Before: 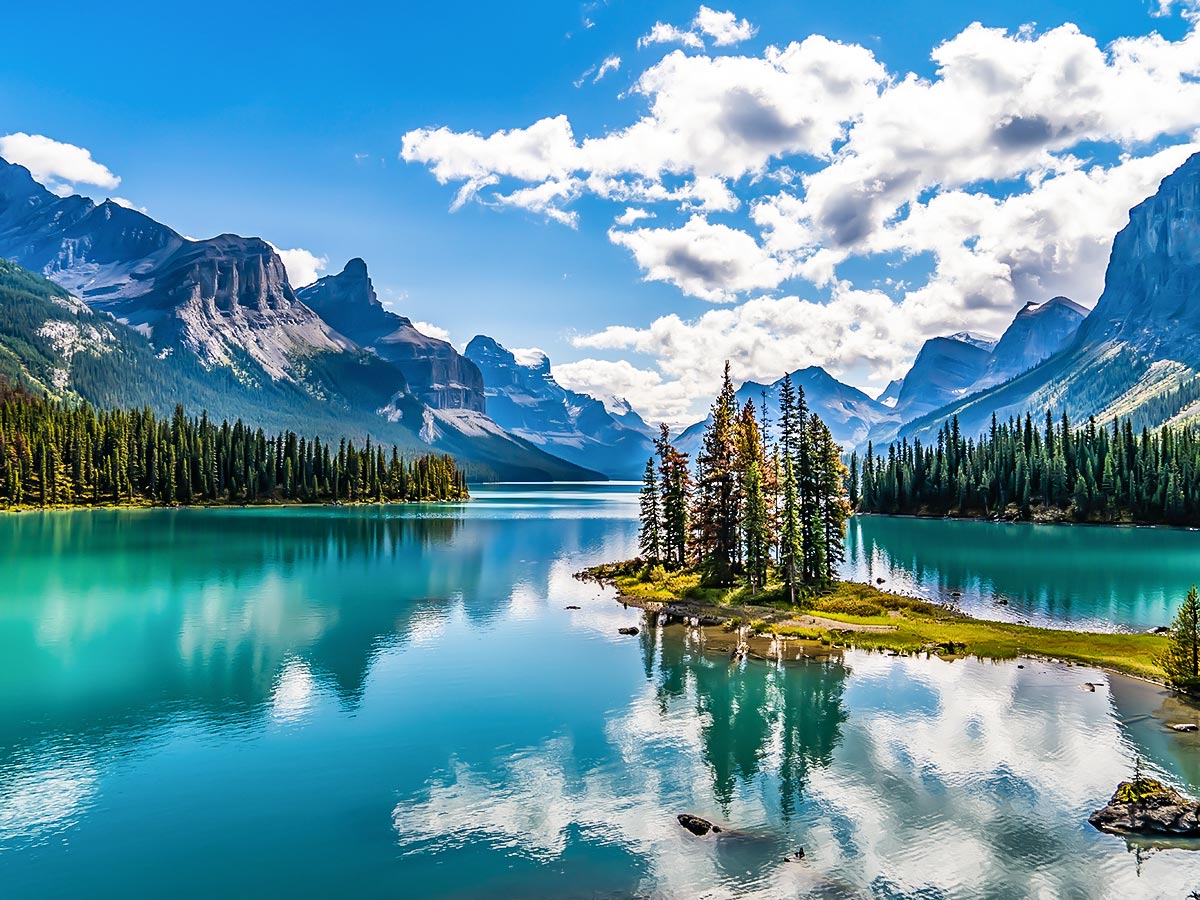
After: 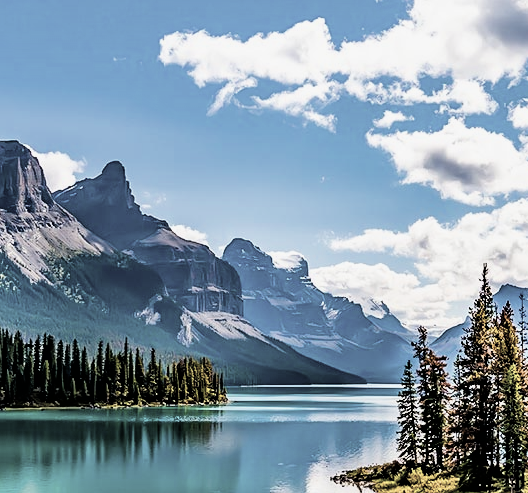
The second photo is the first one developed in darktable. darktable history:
color correction: saturation 0.5
filmic rgb: black relative exposure -4.91 EV, white relative exposure 2.84 EV, hardness 3.7
crop: left 20.248%, top 10.86%, right 35.675%, bottom 34.321%
color balance rgb: linear chroma grading › global chroma 15%, perceptual saturation grading › global saturation 30%
